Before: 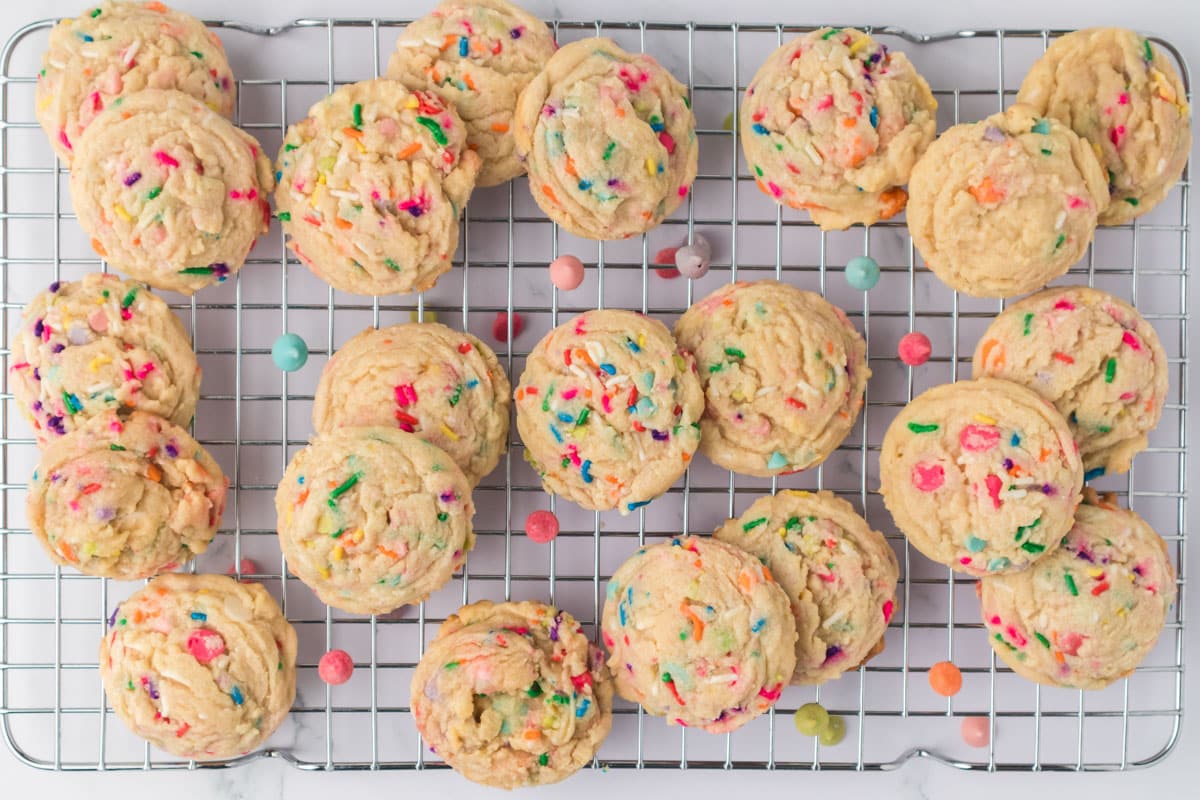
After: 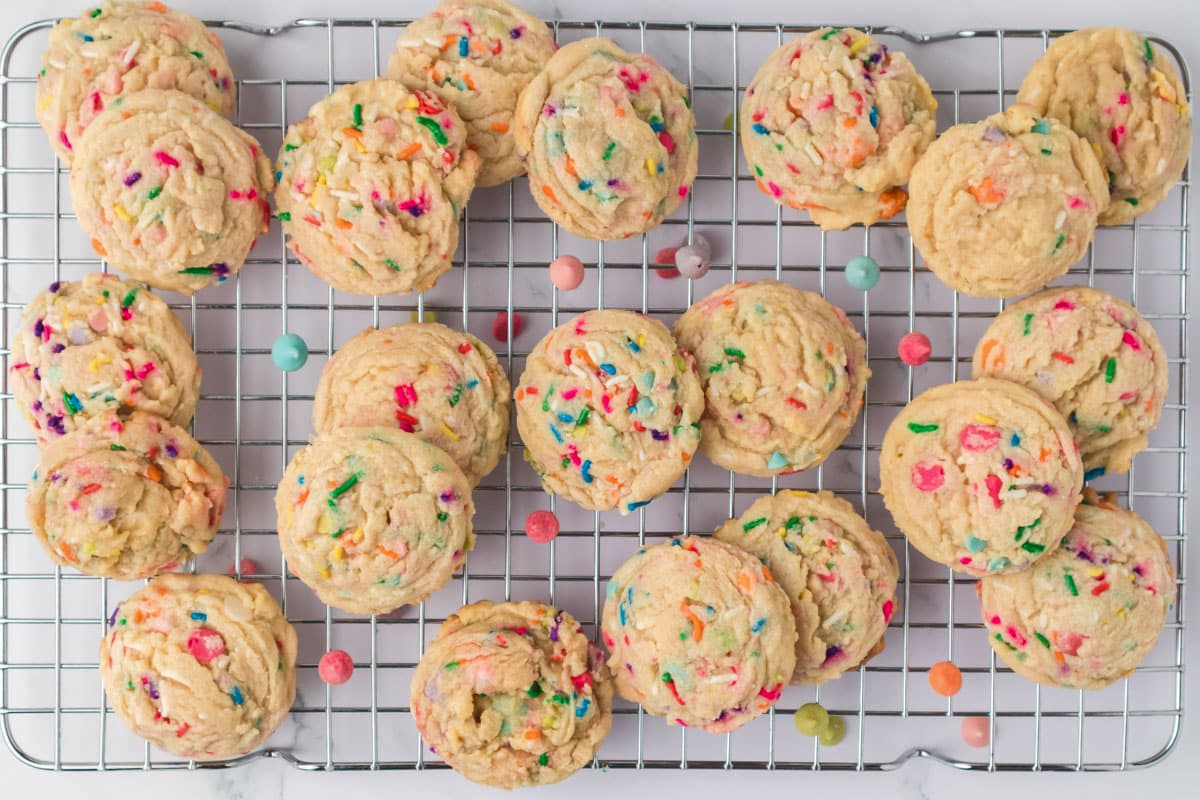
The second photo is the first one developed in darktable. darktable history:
shadows and highlights: shadows 37.08, highlights -27.39, soften with gaussian
